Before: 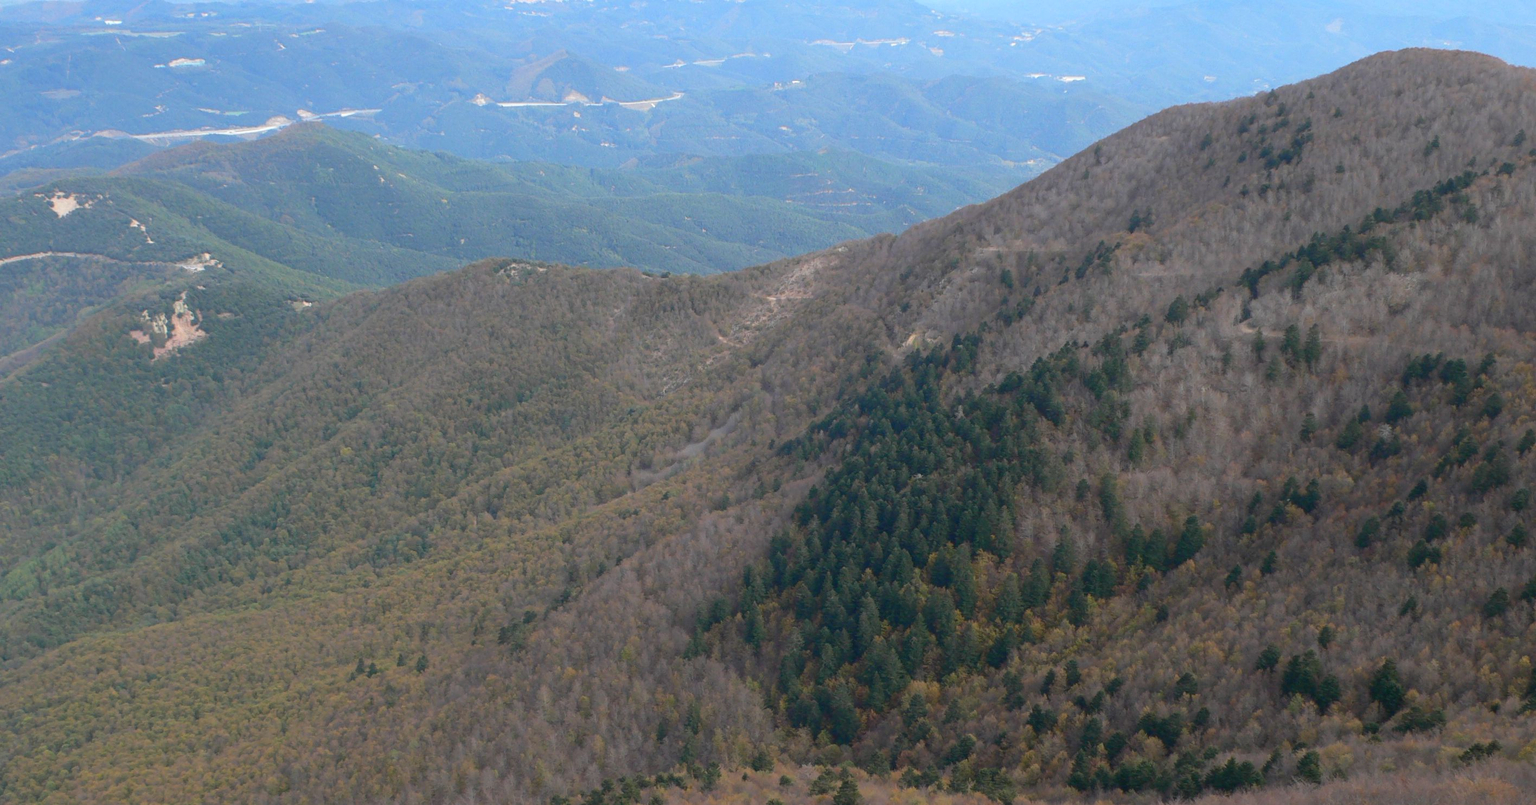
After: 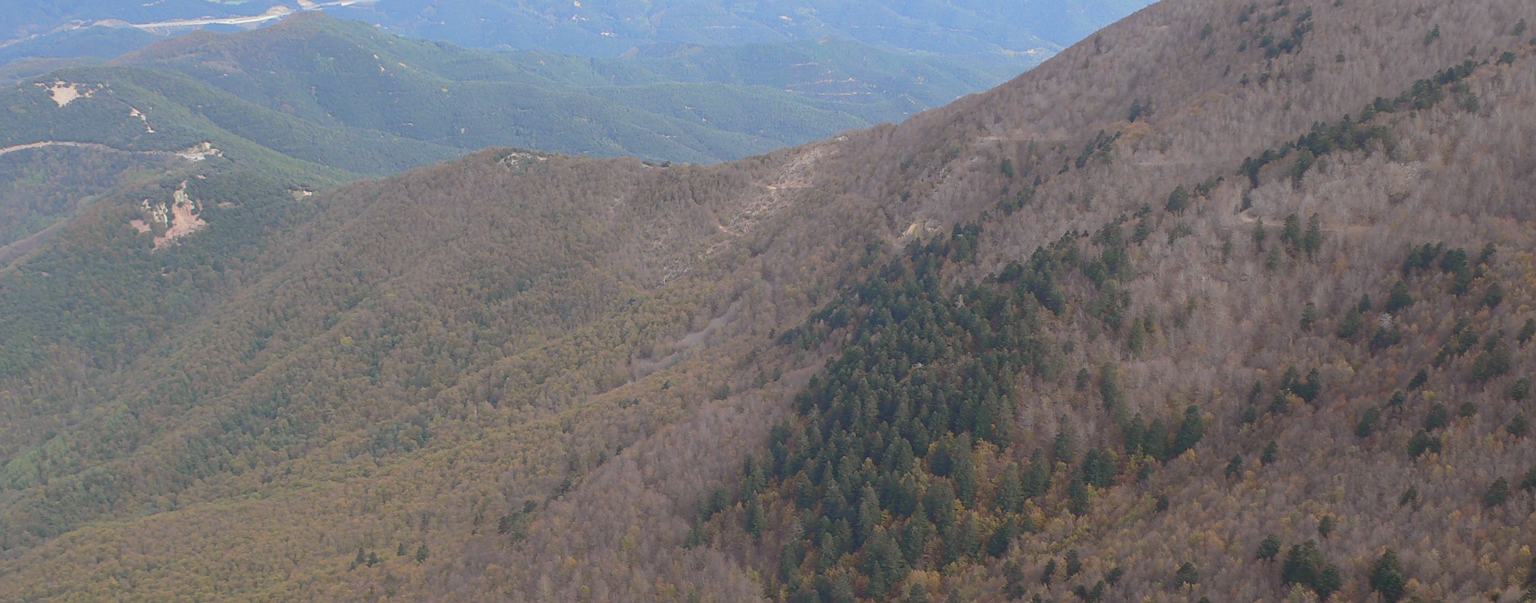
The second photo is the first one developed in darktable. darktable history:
crop: top 13.819%, bottom 11.169%
color balance: mode lift, gamma, gain (sRGB), lift [1, 1.049, 1, 1]
sharpen: on, module defaults
contrast brightness saturation: contrast -0.15, brightness 0.05, saturation -0.12
